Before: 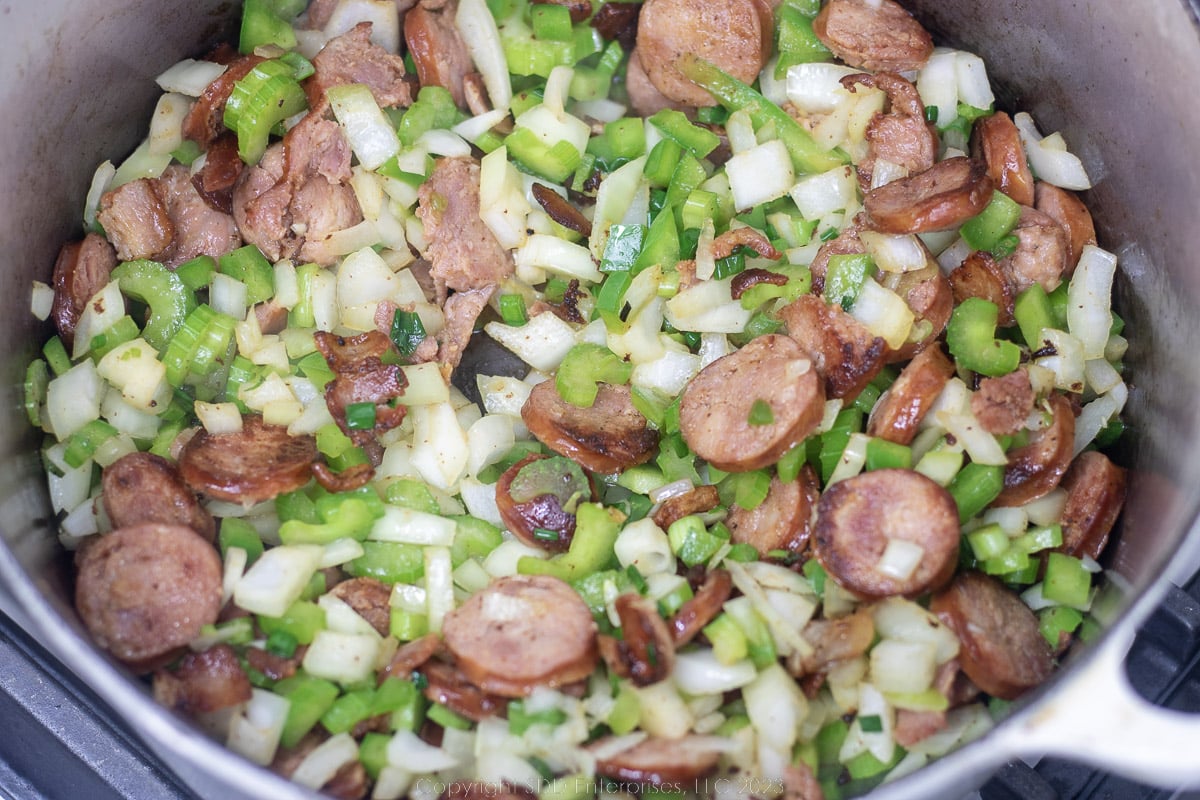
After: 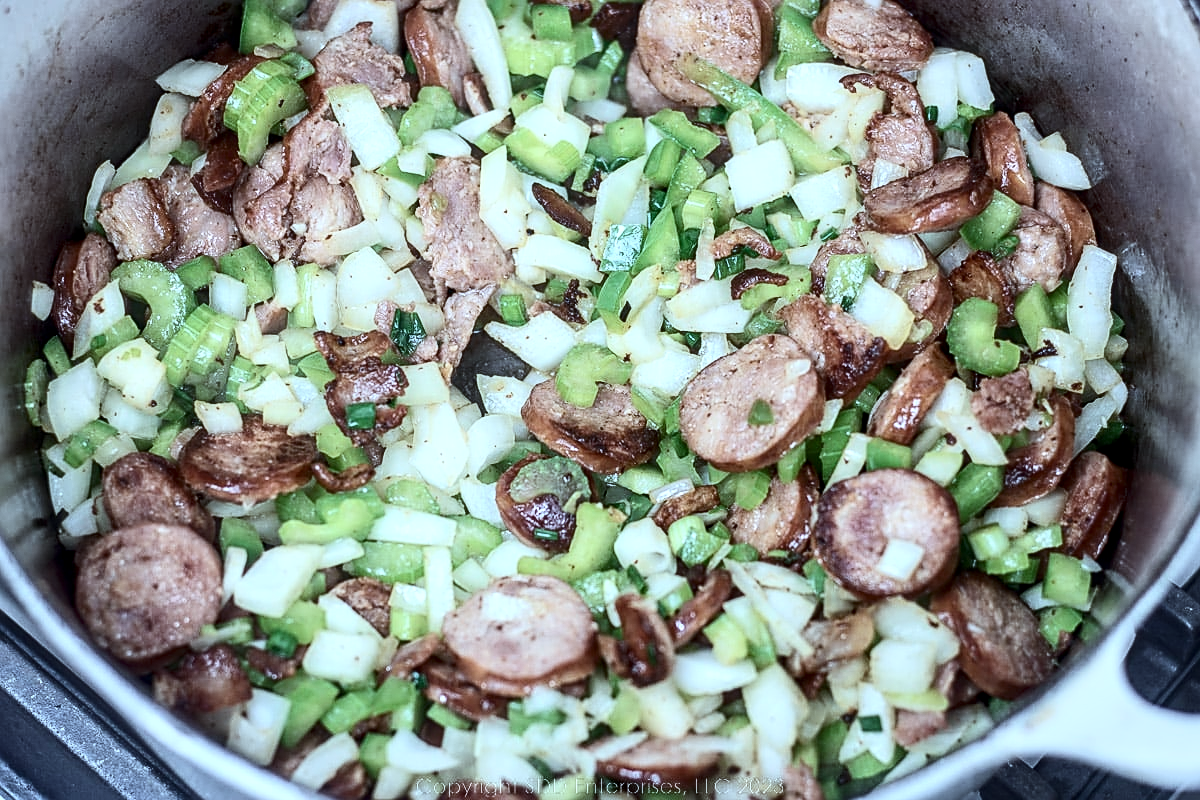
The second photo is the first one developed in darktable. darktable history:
color correction: highlights a* -12.96, highlights b* -17.7, saturation 0.702
local contrast: detail 130%
contrast brightness saturation: contrast 0.294
sharpen: on, module defaults
